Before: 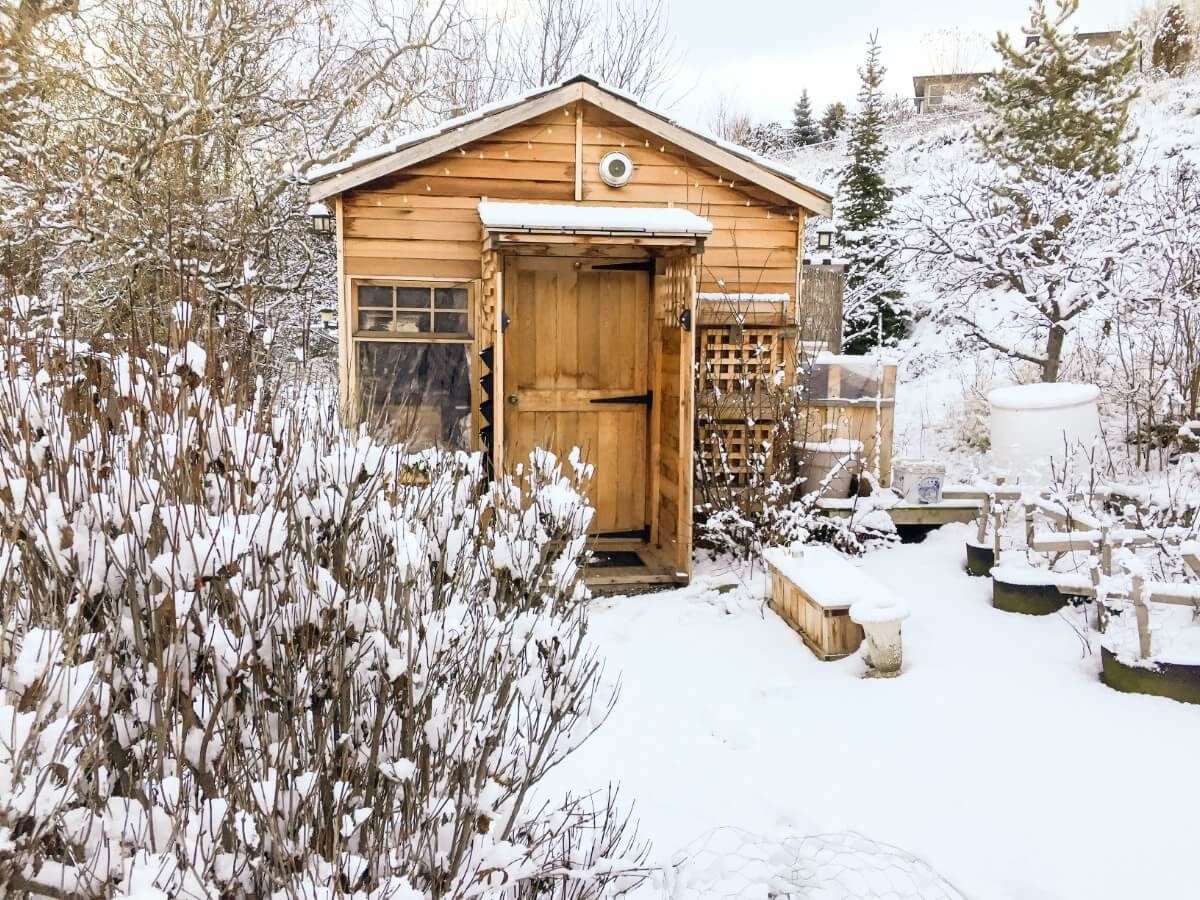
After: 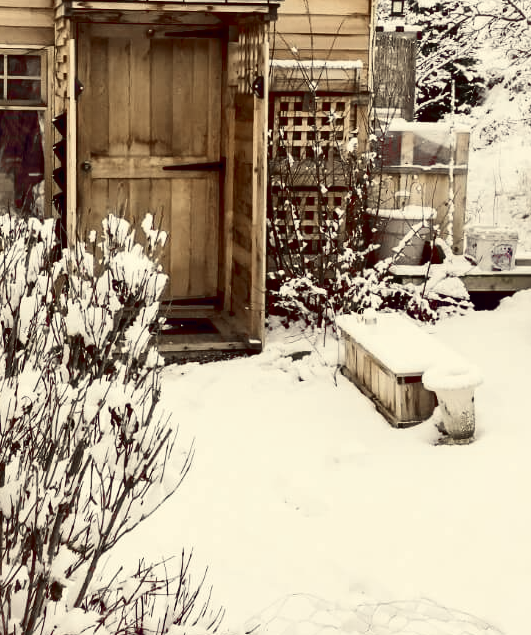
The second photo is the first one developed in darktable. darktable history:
color zones: curves: ch1 [(0, 0.831) (0.08, 0.771) (0.157, 0.268) (0.241, 0.207) (0.562, -0.005) (0.714, -0.013) (0.876, 0.01) (1, 0.831)]
crop: left 35.666%, top 25.998%, right 20.058%, bottom 3.41%
color correction: highlights a* -0.617, highlights b* 39.89, shadows a* 9.21, shadows b* -0.217
contrast brightness saturation: contrast 0.185, brightness -0.227, saturation 0.105
